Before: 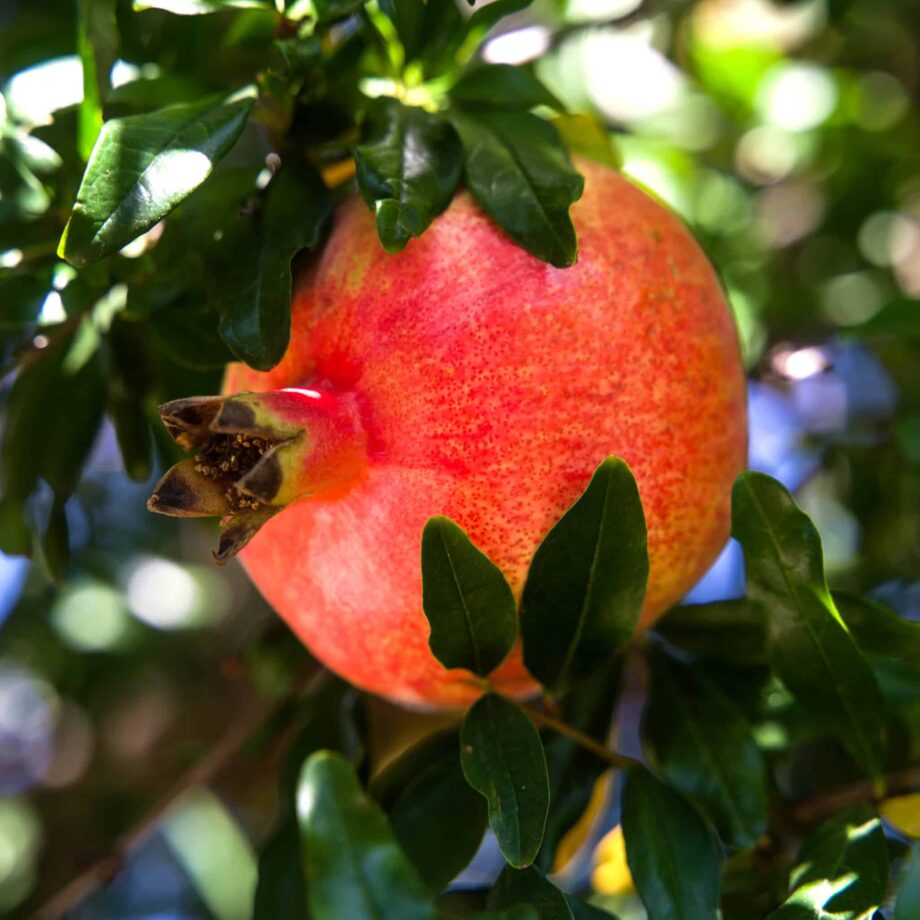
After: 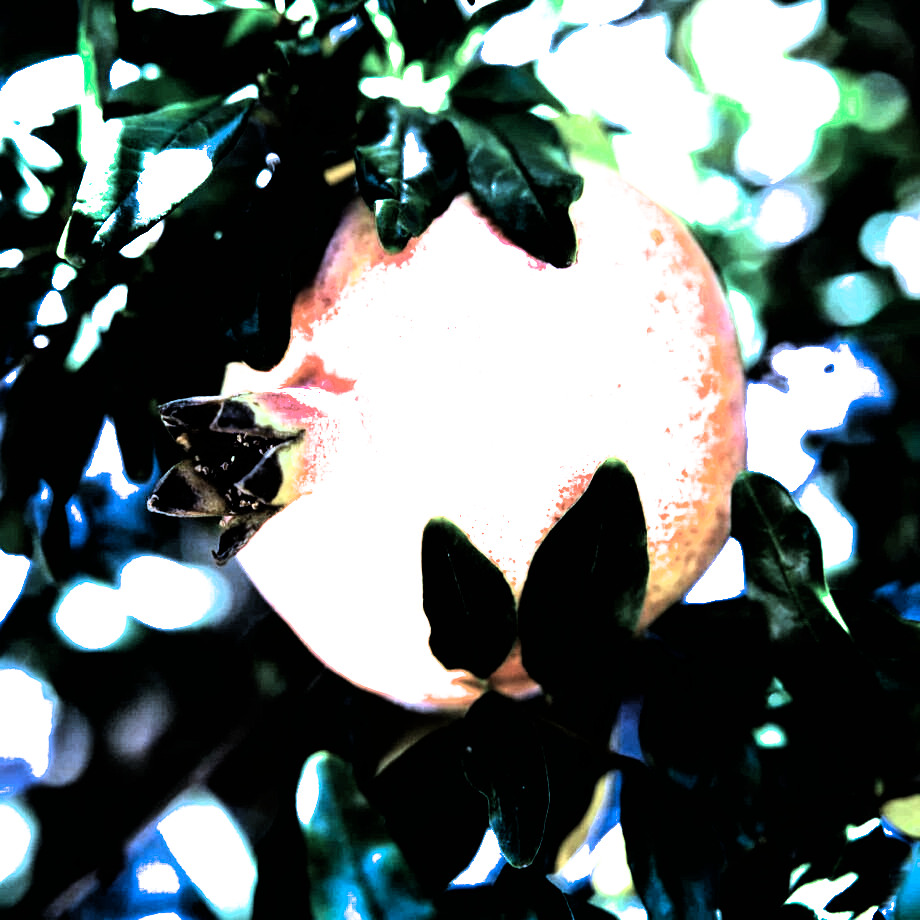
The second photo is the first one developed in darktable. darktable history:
color calibration: illuminant as shot in camera, x 0.462, y 0.419, temperature 2651.64 K
color contrast: green-magenta contrast 0.8, blue-yellow contrast 1.1, unbound 0
rgb curve: curves: ch0 [(0, 0) (0.21, 0.15) (0.24, 0.21) (0.5, 0.75) (0.75, 0.96) (0.89, 0.99) (1, 1)]; ch1 [(0, 0.02) (0.21, 0.13) (0.25, 0.2) (0.5, 0.67) (0.75, 0.9) (0.89, 0.97) (1, 1)]; ch2 [(0, 0.02) (0.21, 0.13) (0.25, 0.2) (0.5, 0.67) (0.75, 0.9) (0.89, 0.97) (1, 1)], compensate middle gray true
filmic rgb: black relative exposure -8.2 EV, white relative exposure 2.2 EV, threshold 3 EV, hardness 7.11, latitude 85.74%, contrast 1.696, highlights saturation mix -4%, shadows ↔ highlights balance -2.69%, color science v5 (2021), contrast in shadows safe, contrast in highlights safe, enable highlight reconstruction true
